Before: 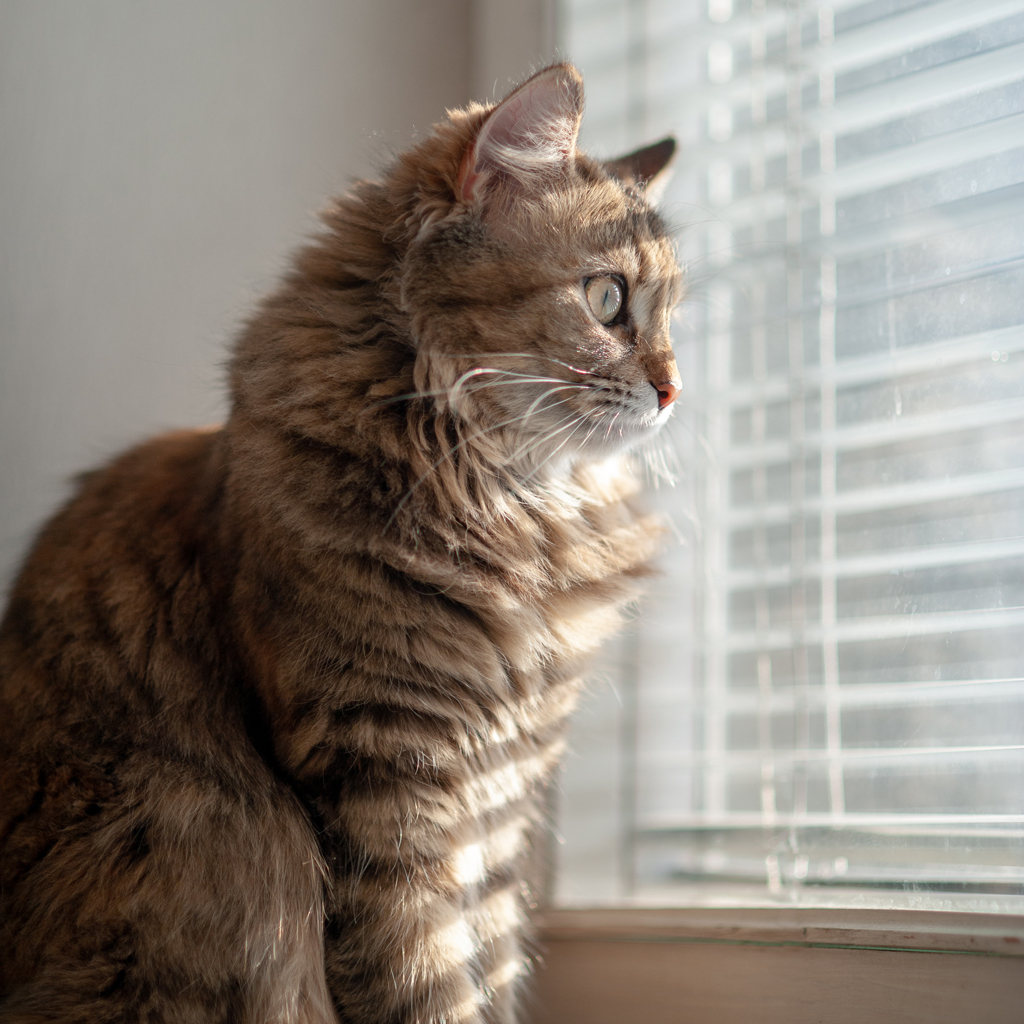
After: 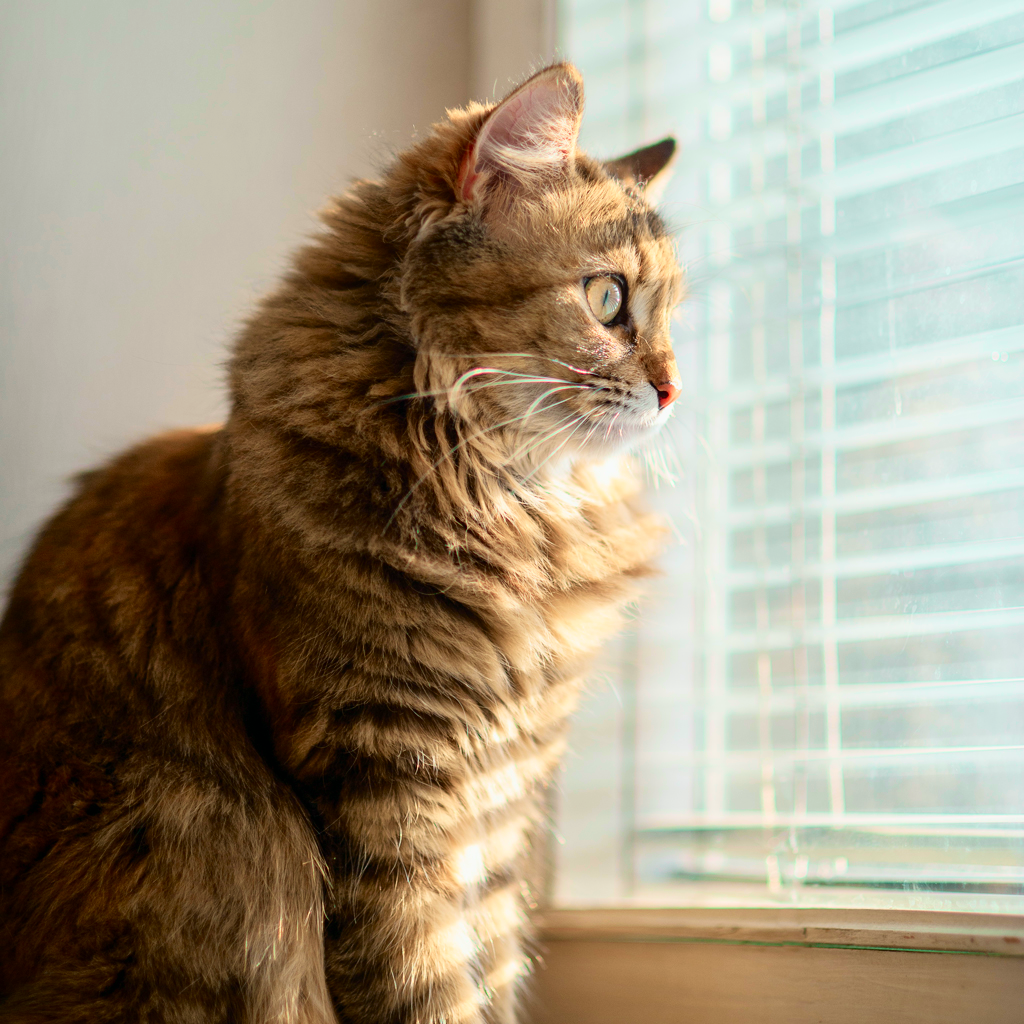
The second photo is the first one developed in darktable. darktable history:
tone curve: curves: ch0 [(0, 0.003) (0.044, 0.032) (0.12, 0.089) (0.19, 0.175) (0.271, 0.294) (0.457, 0.546) (0.588, 0.71) (0.701, 0.815) (0.86, 0.922) (1, 0.982)]; ch1 [(0, 0) (0.247, 0.215) (0.433, 0.382) (0.466, 0.426) (0.493, 0.481) (0.501, 0.5) (0.517, 0.524) (0.557, 0.582) (0.598, 0.651) (0.671, 0.735) (0.796, 0.85) (1, 1)]; ch2 [(0, 0) (0.249, 0.216) (0.357, 0.317) (0.448, 0.432) (0.478, 0.492) (0.498, 0.499) (0.517, 0.53) (0.537, 0.57) (0.569, 0.623) (0.61, 0.663) (0.706, 0.75) (0.808, 0.809) (0.991, 0.968)], color space Lab, independent channels, preserve colors none
velvia: on, module defaults
